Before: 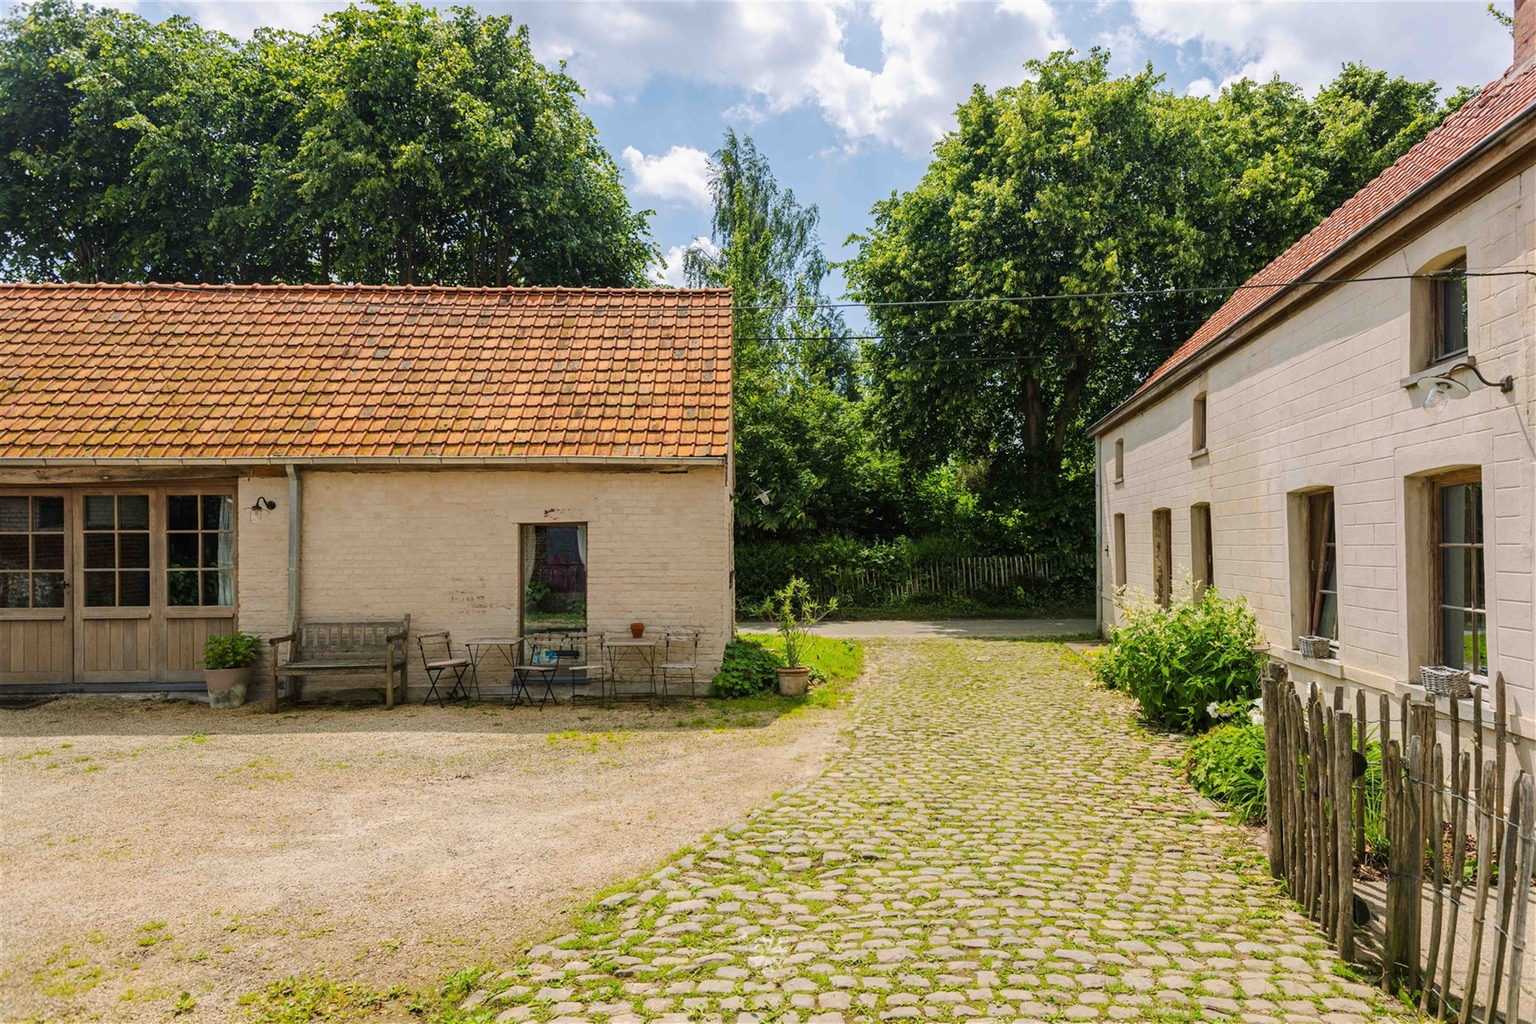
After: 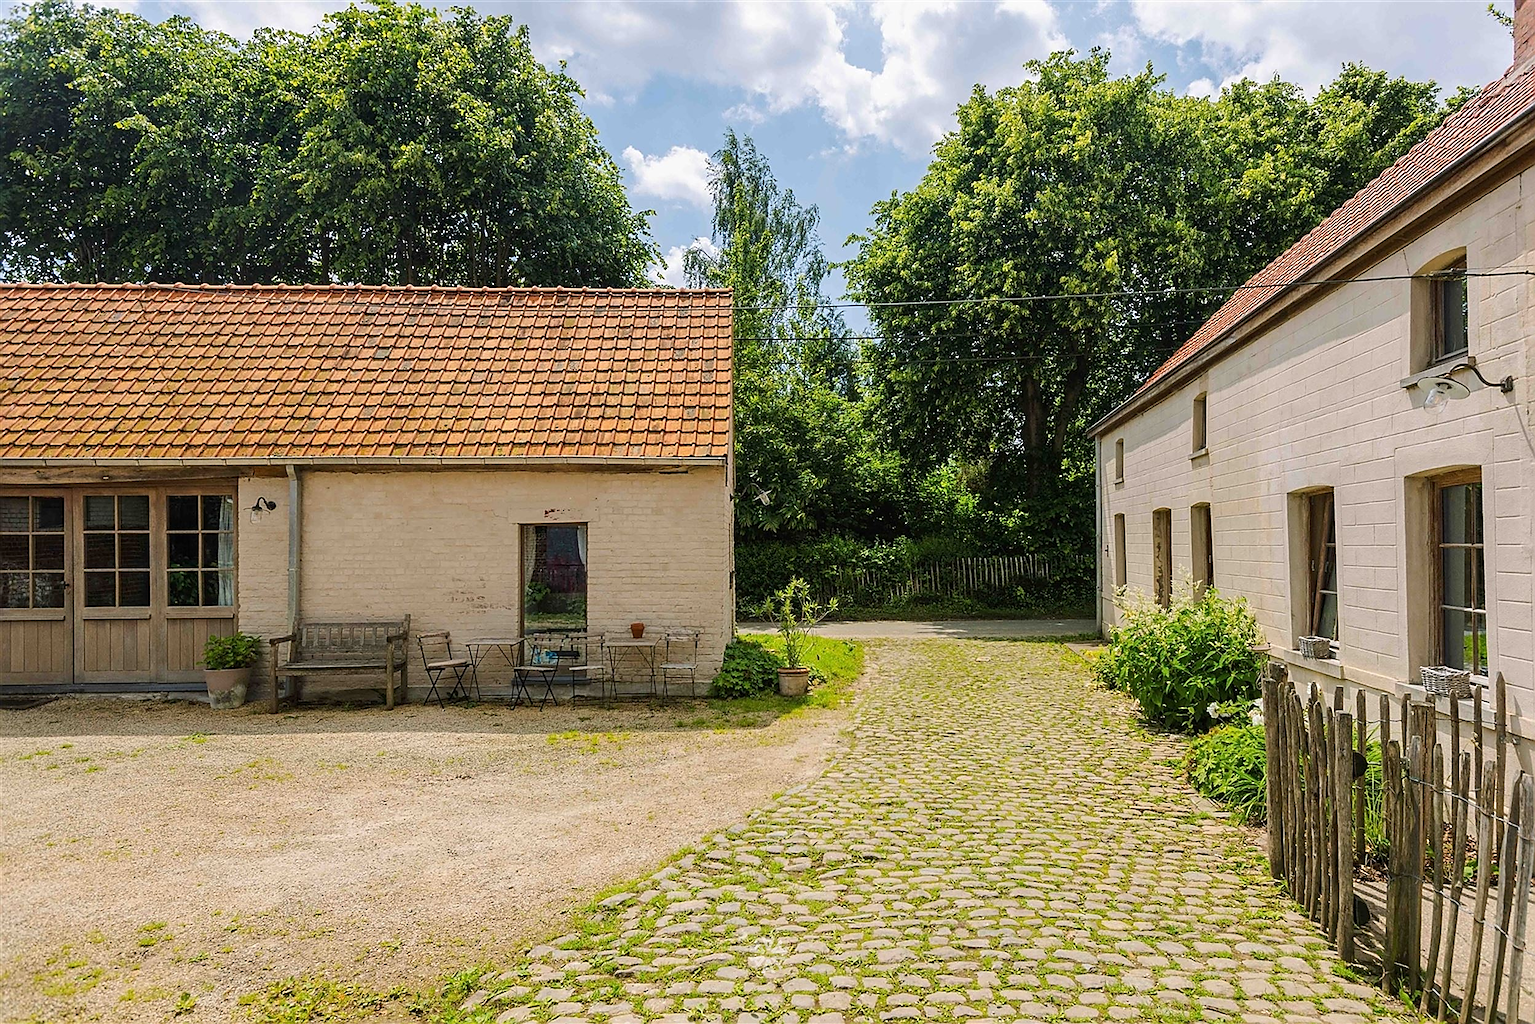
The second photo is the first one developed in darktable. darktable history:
sharpen: radius 1.42, amount 1.252, threshold 0.687
